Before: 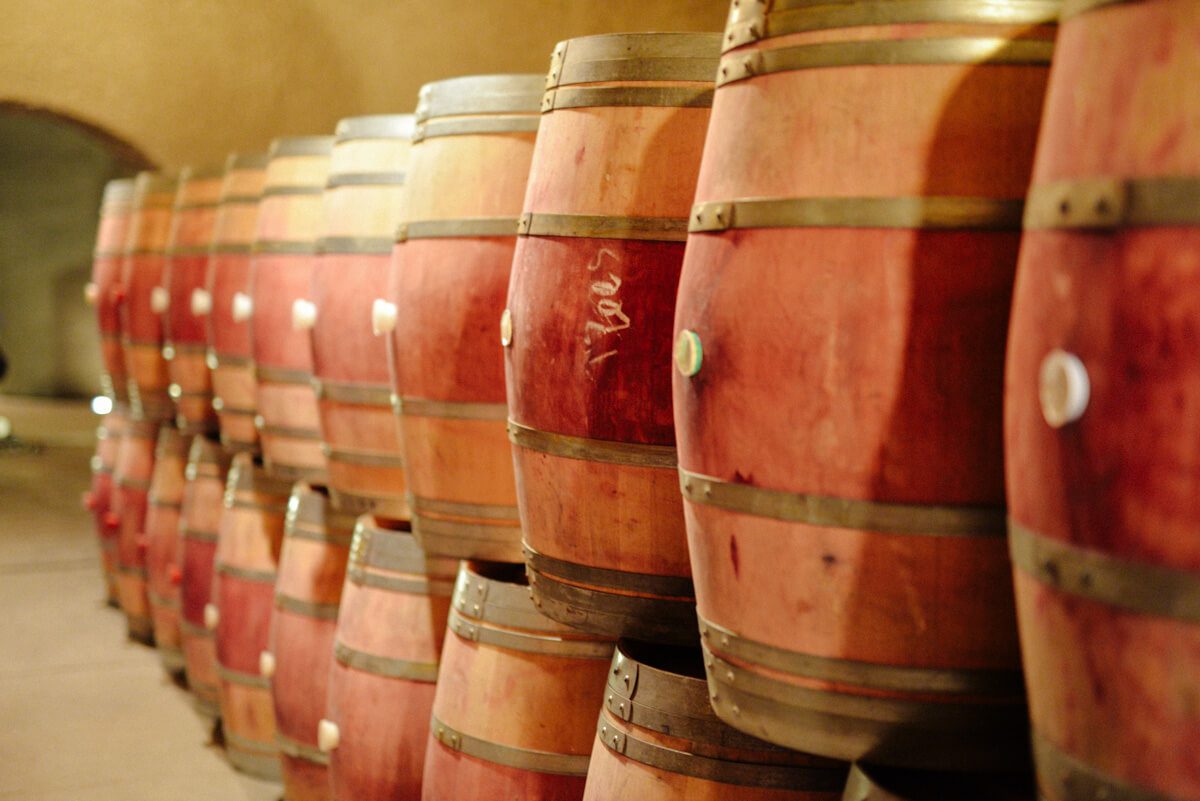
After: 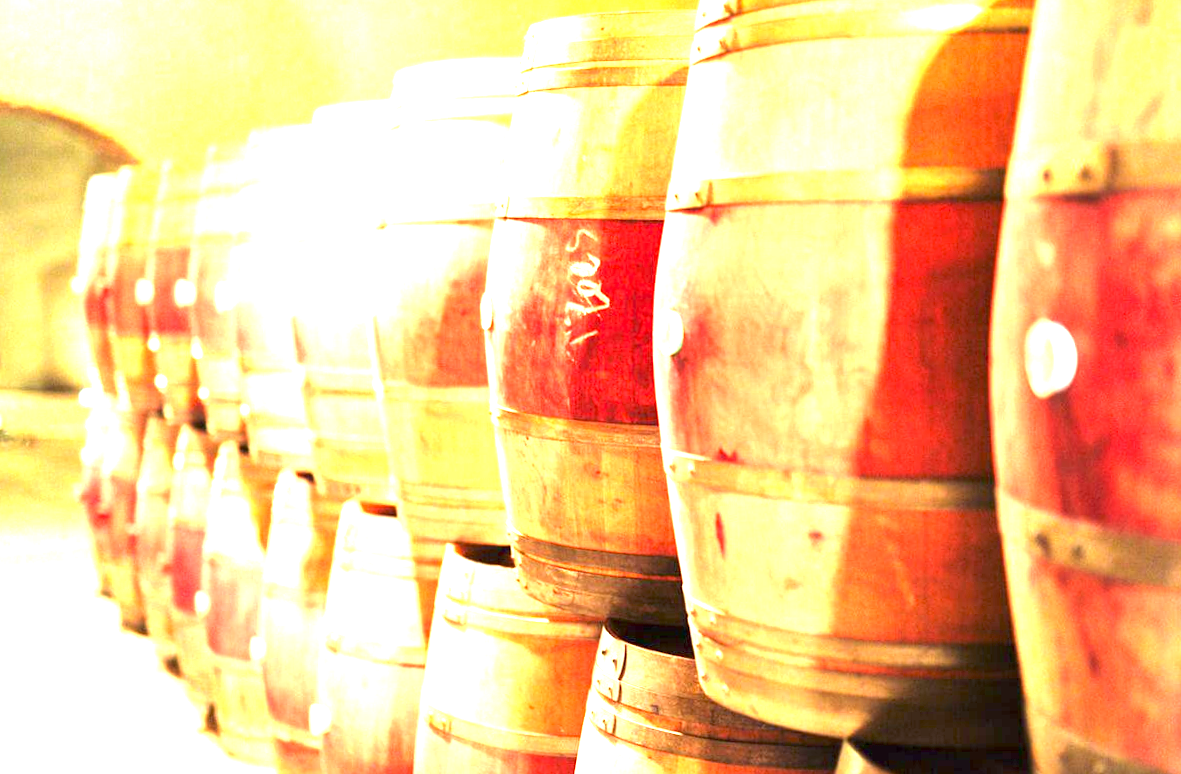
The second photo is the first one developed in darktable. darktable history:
exposure: exposure 3 EV, compensate highlight preservation false
rotate and perspective: rotation -1.32°, lens shift (horizontal) -0.031, crop left 0.015, crop right 0.985, crop top 0.047, crop bottom 0.982
